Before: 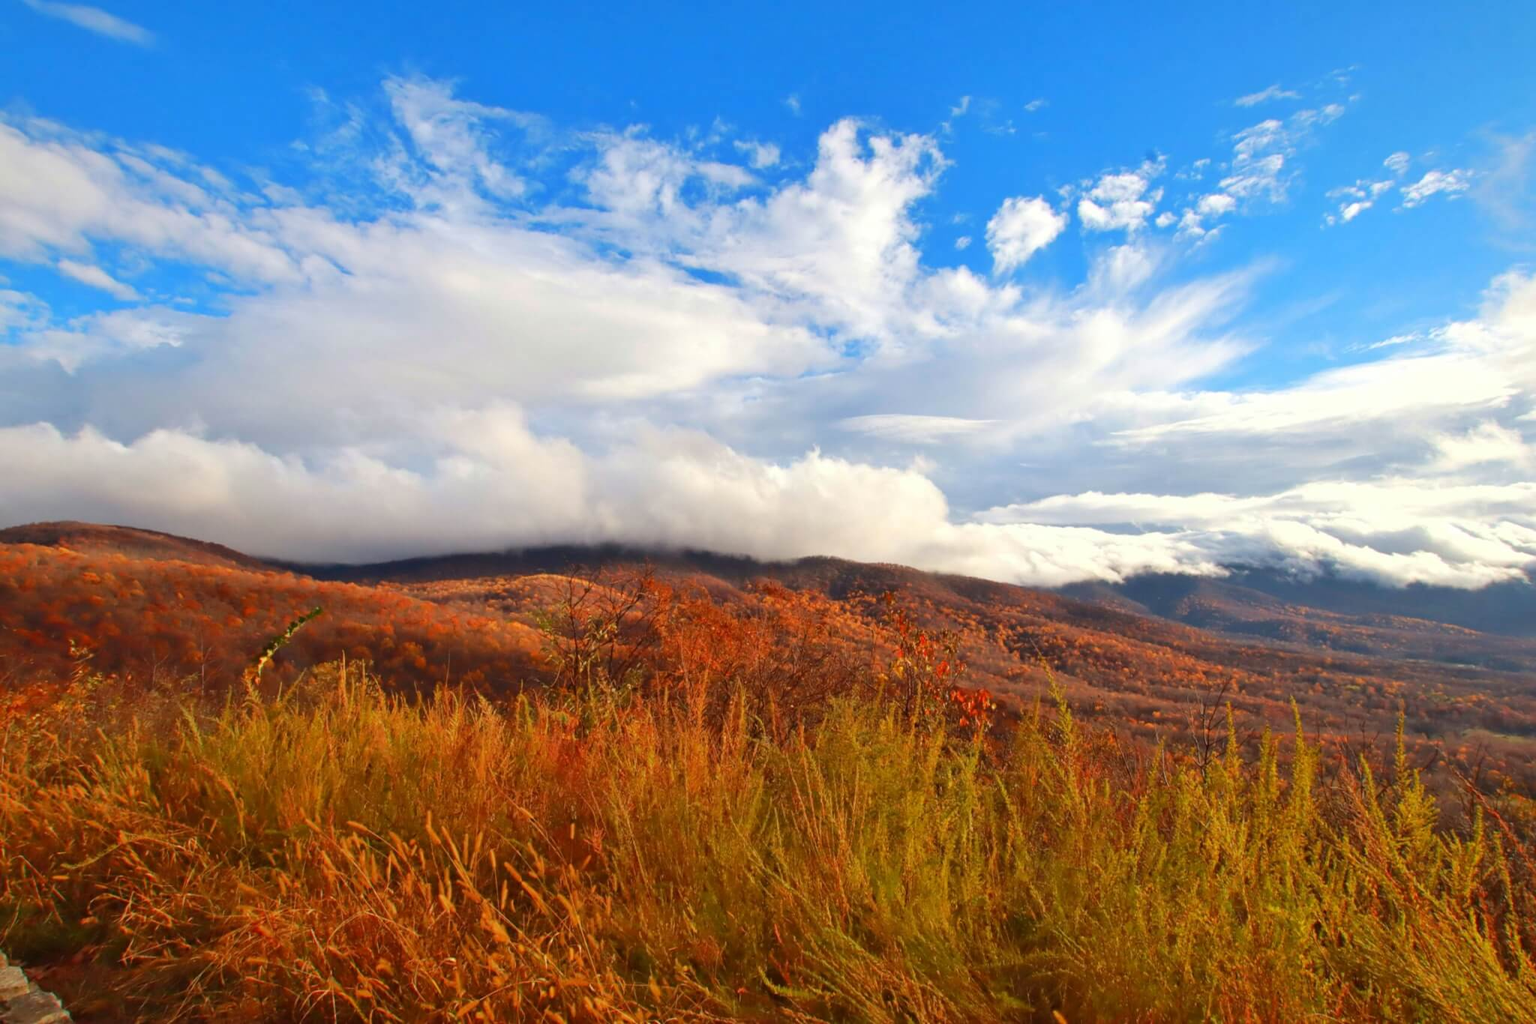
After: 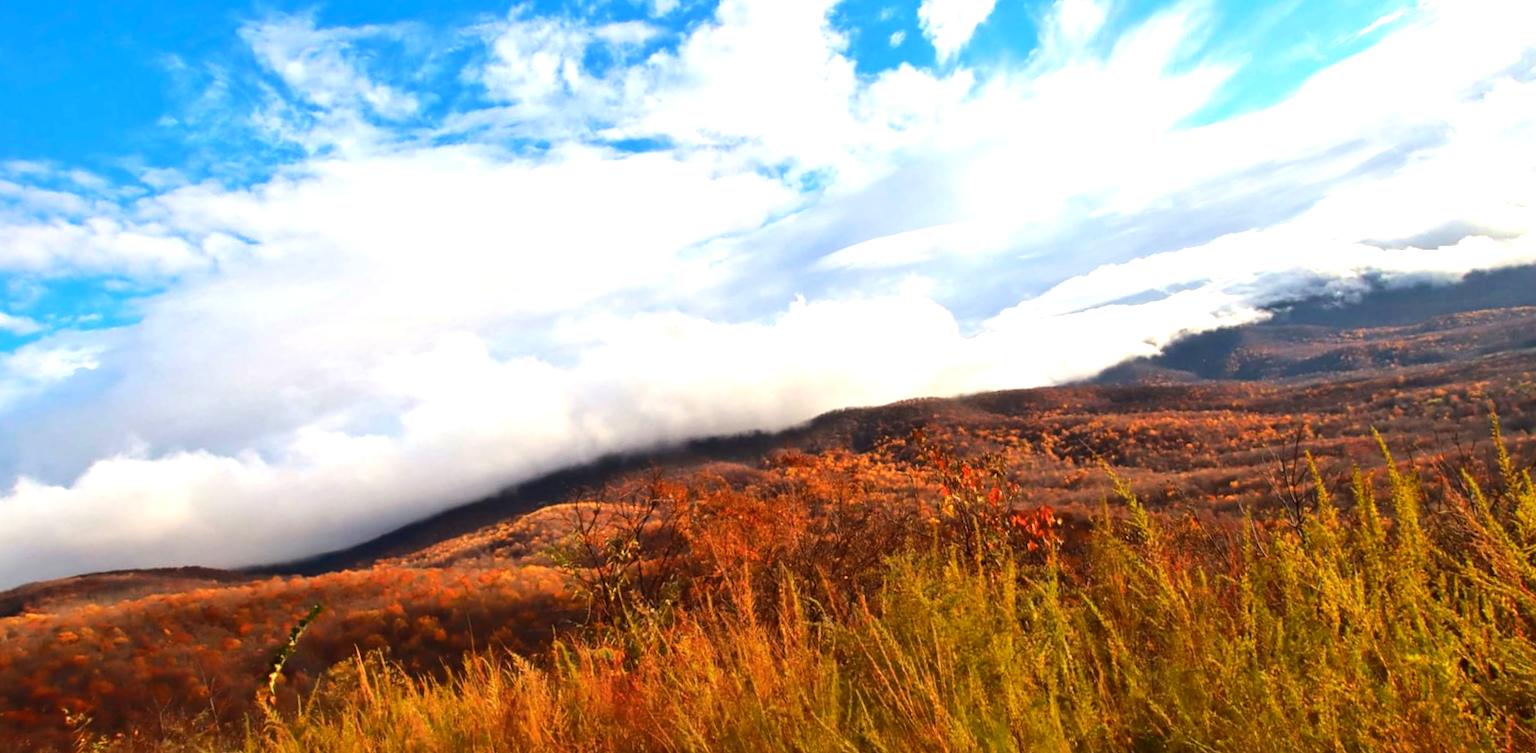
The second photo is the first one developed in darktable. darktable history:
rotate and perspective: rotation -14.8°, crop left 0.1, crop right 0.903, crop top 0.25, crop bottom 0.748
color balance rgb: perceptual saturation grading › global saturation 3.7%, global vibrance 5.56%, contrast 3.24%
tone equalizer: -8 EV -0.75 EV, -7 EV -0.7 EV, -6 EV -0.6 EV, -5 EV -0.4 EV, -3 EV 0.4 EV, -2 EV 0.6 EV, -1 EV 0.7 EV, +0 EV 0.75 EV, edges refinement/feathering 500, mask exposure compensation -1.57 EV, preserve details no
